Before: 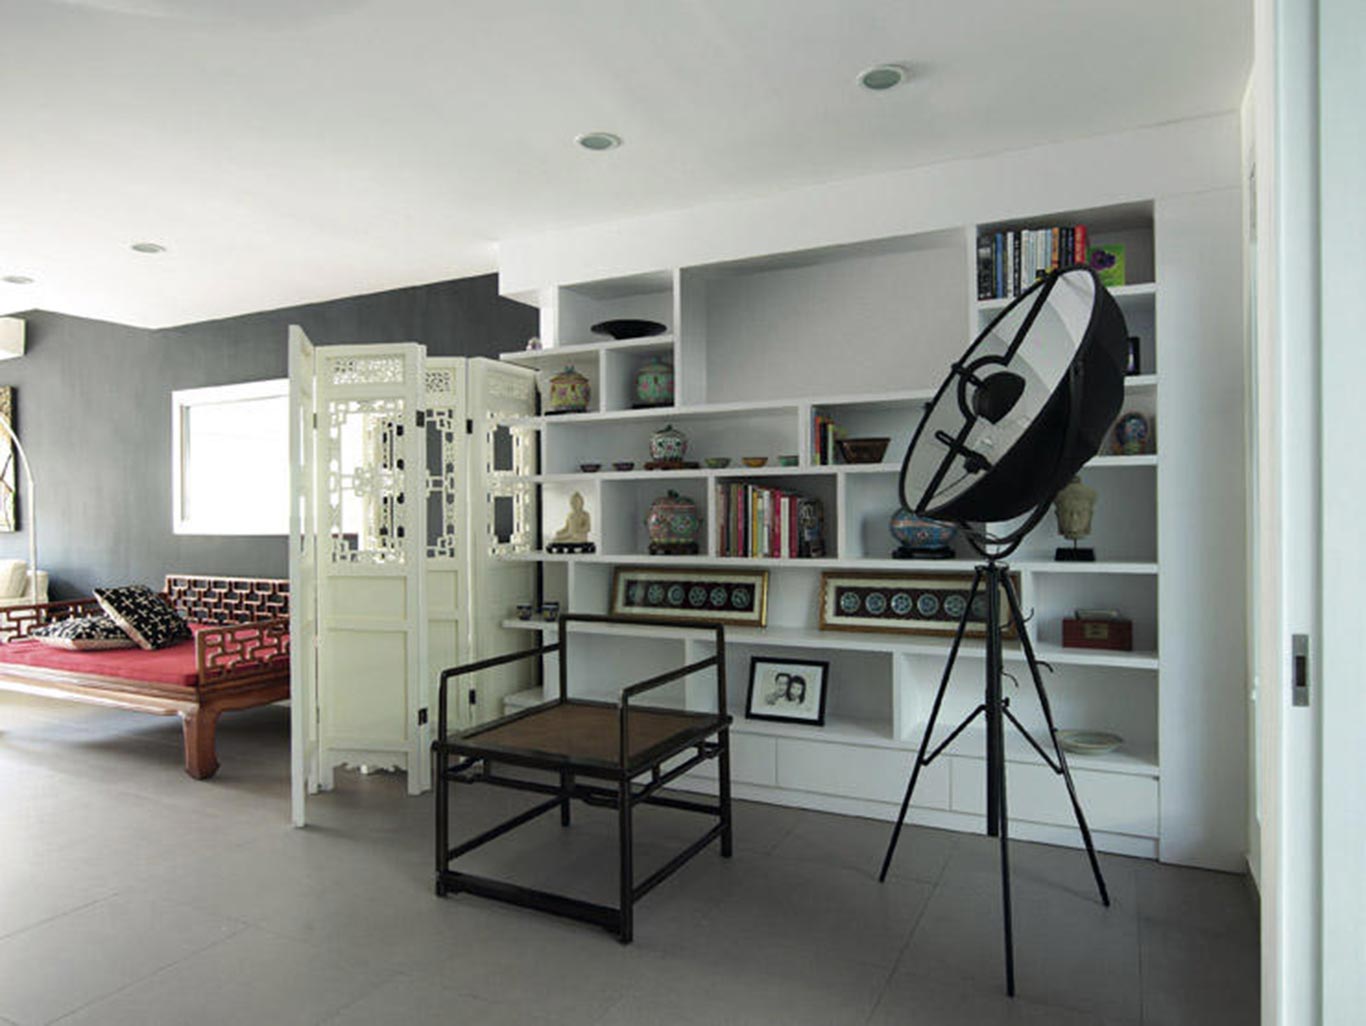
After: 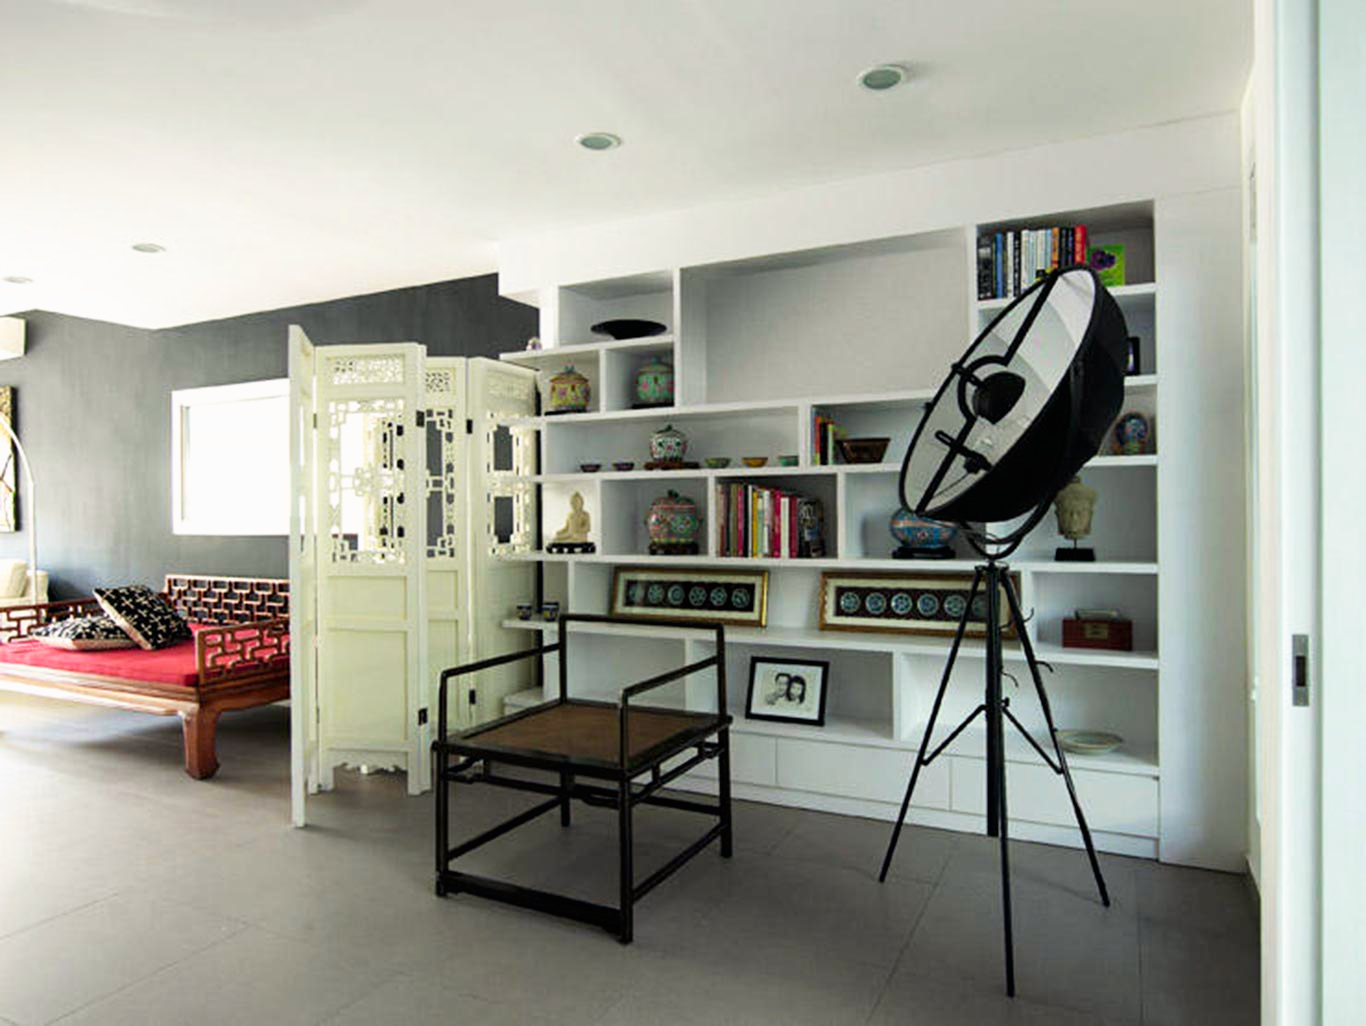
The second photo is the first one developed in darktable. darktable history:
color calibration: x 0.342, y 0.355, temperature 5143.4 K
contrast brightness saturation: contrast -0.096, brightness 0.048, saturation 0.082
tone curve: curves: ch0 [(0, 0) (0.003, 0) (0.011, 0.001) (0.025, 0.002) (0.044, 0.004) (0.069, 0.006) (0.1, 0.009) (0.136, 0.03) (0.177, 0.076) (0.224, 0.13) (0.277, 0.202) (0.335, 0.28) (0.399, 0.367) (0.468, 0.46) (0.543, 0.562) (0.623, 0.67) (0.709, 0.787) (0.801, 0.889) (0.898, 0.972) (1, 1)], preserve colors none
